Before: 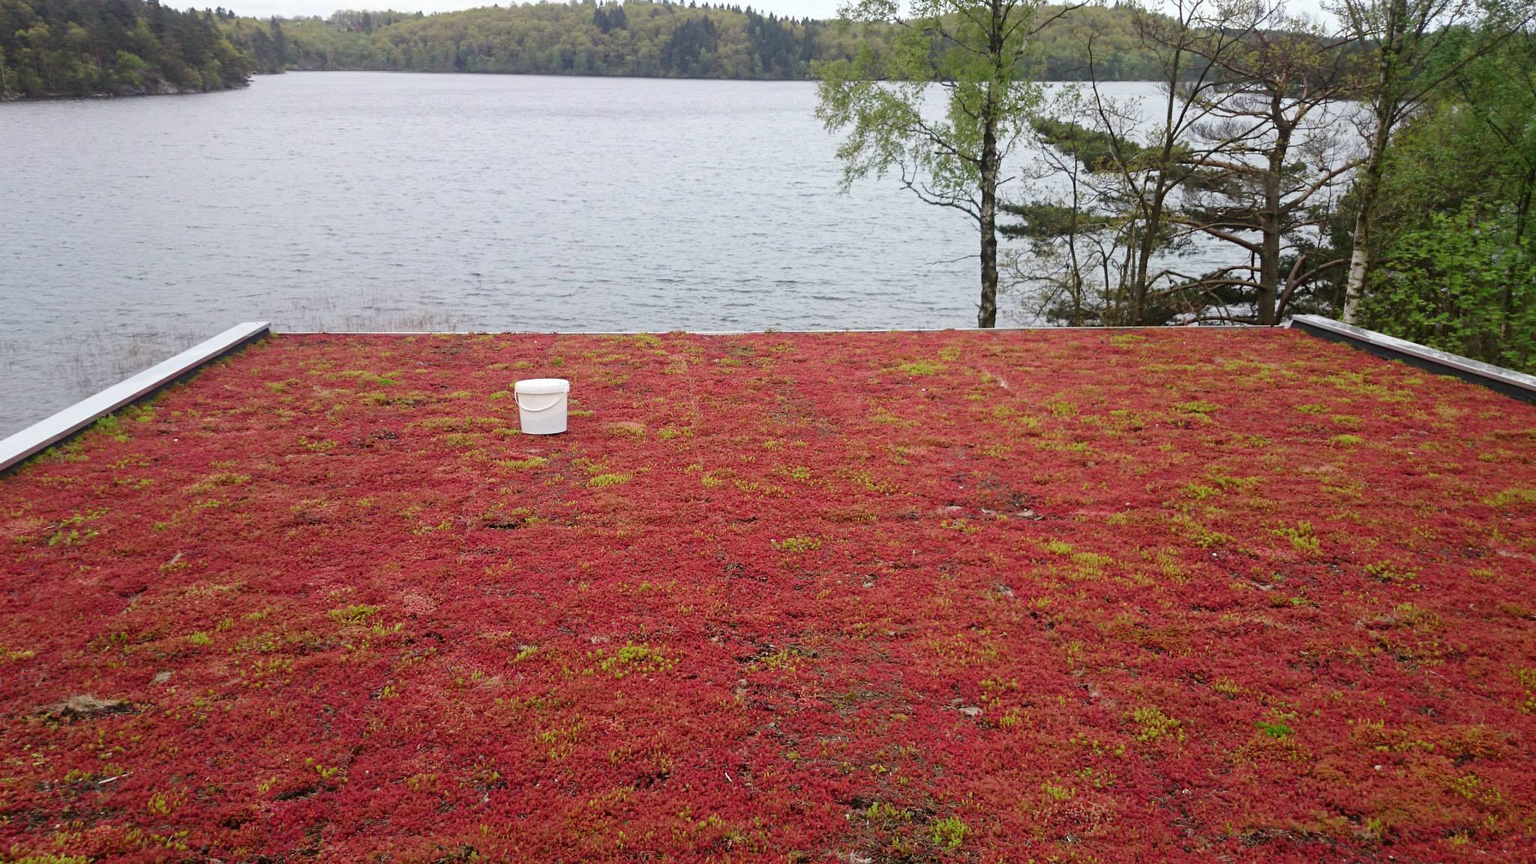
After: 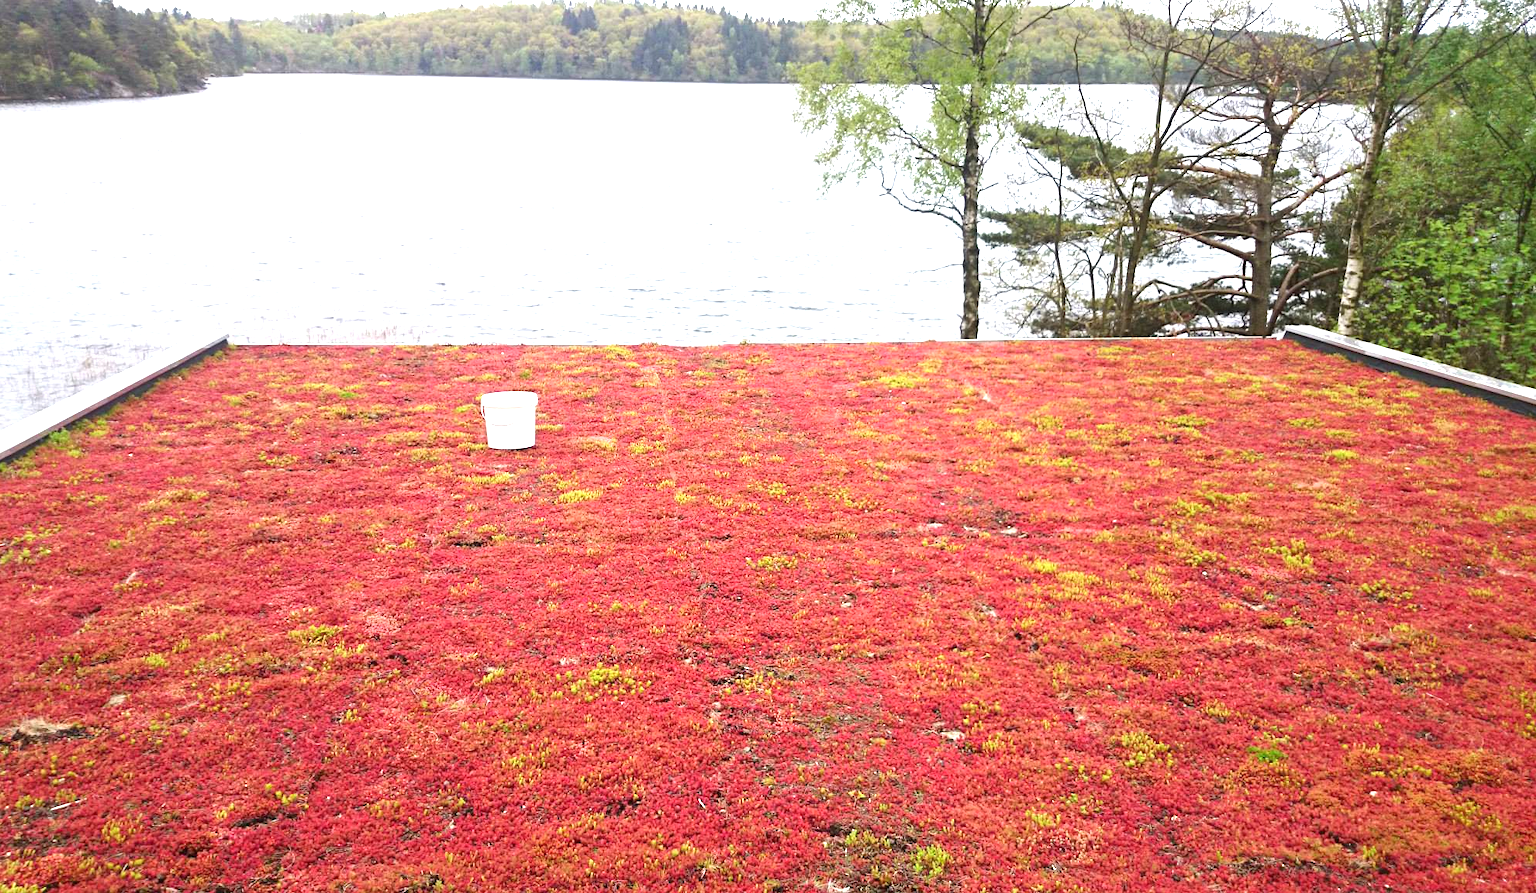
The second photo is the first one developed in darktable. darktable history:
crop and rotate: left 3.238%
exposure: black level correction 0, exposure 1.388 EV, compensate exposure bias true, compensate highlight preservation false
